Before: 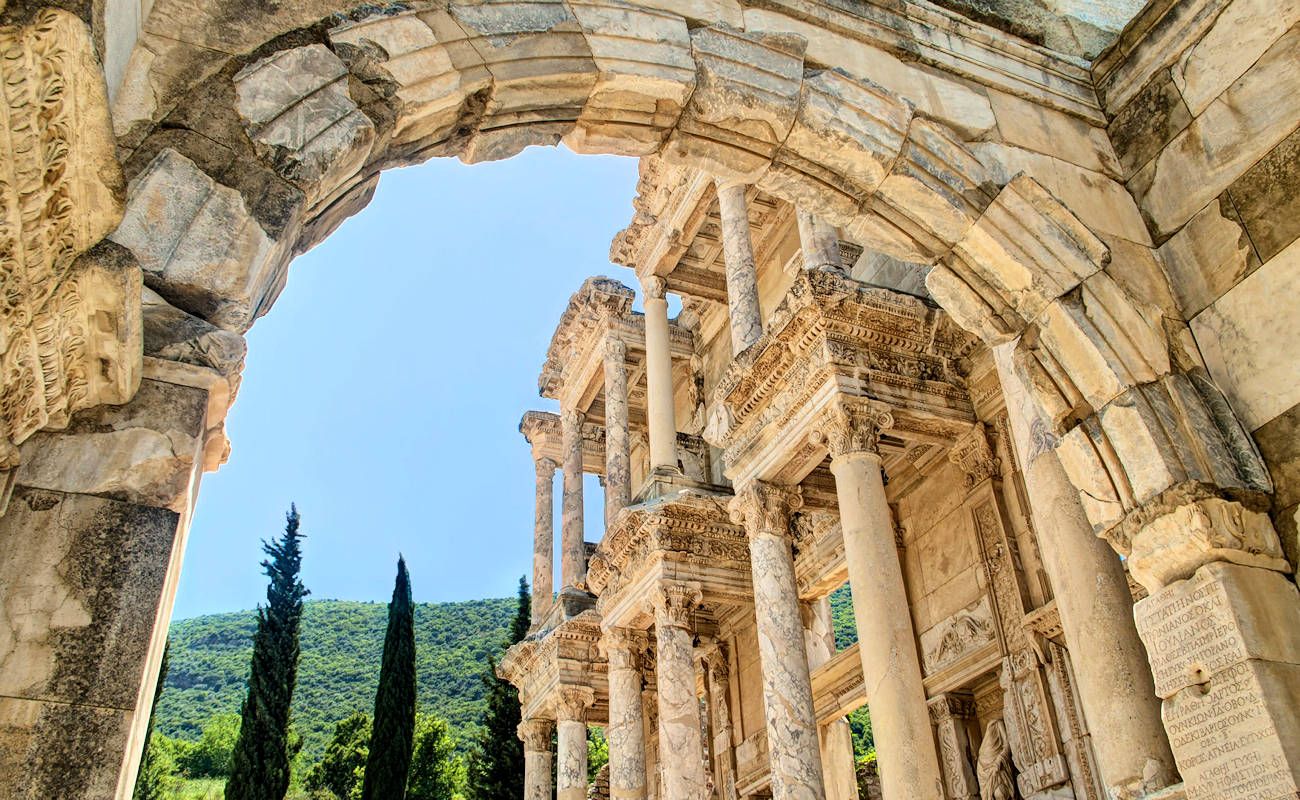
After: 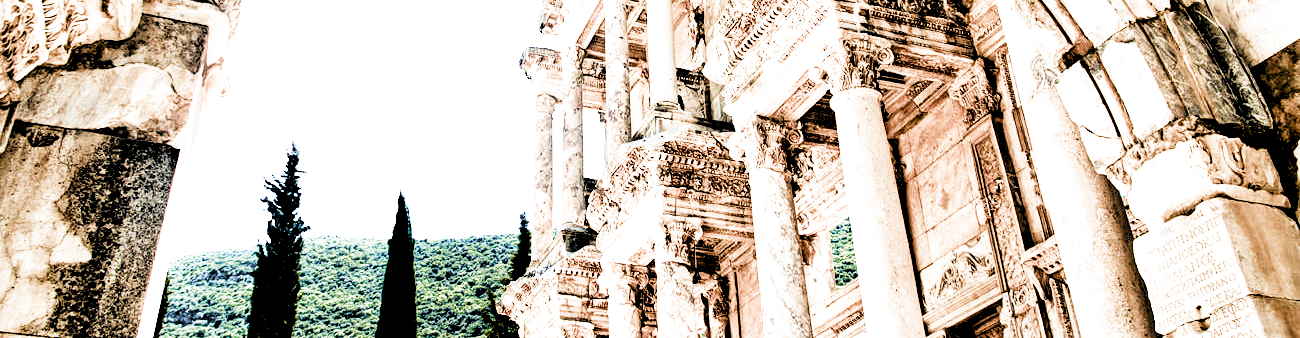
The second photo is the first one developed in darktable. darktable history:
filmic rgb: middle gray luminance 12.6%, black relative exposure -10.21 EV, white relative exposure 3.47 EV, threshold 3.02 EV, target black luminance 0%, hardness 5.76, latitude 45.02%, contrast 1.23, highlights saturation mix 6.45%, shadows ↔ highlights balance 27.11%, color science v4 (2020), enable highlight reconstruction true
exposure: black level correction 0.001, exposure 1.836 EV, compensate highlight preservation false
levels: levels [0.514, 0.759, 1]
color zones: curves: ch0 [(0.473, 0.374) (0.742, 0.784)]; ch1 [(0.354, 0.737) (0.742, 0.705)]; ch2 [(0.318, 0.421) (0.758, 0.532)]
crop: top 45.607%, bottom 12.129%
